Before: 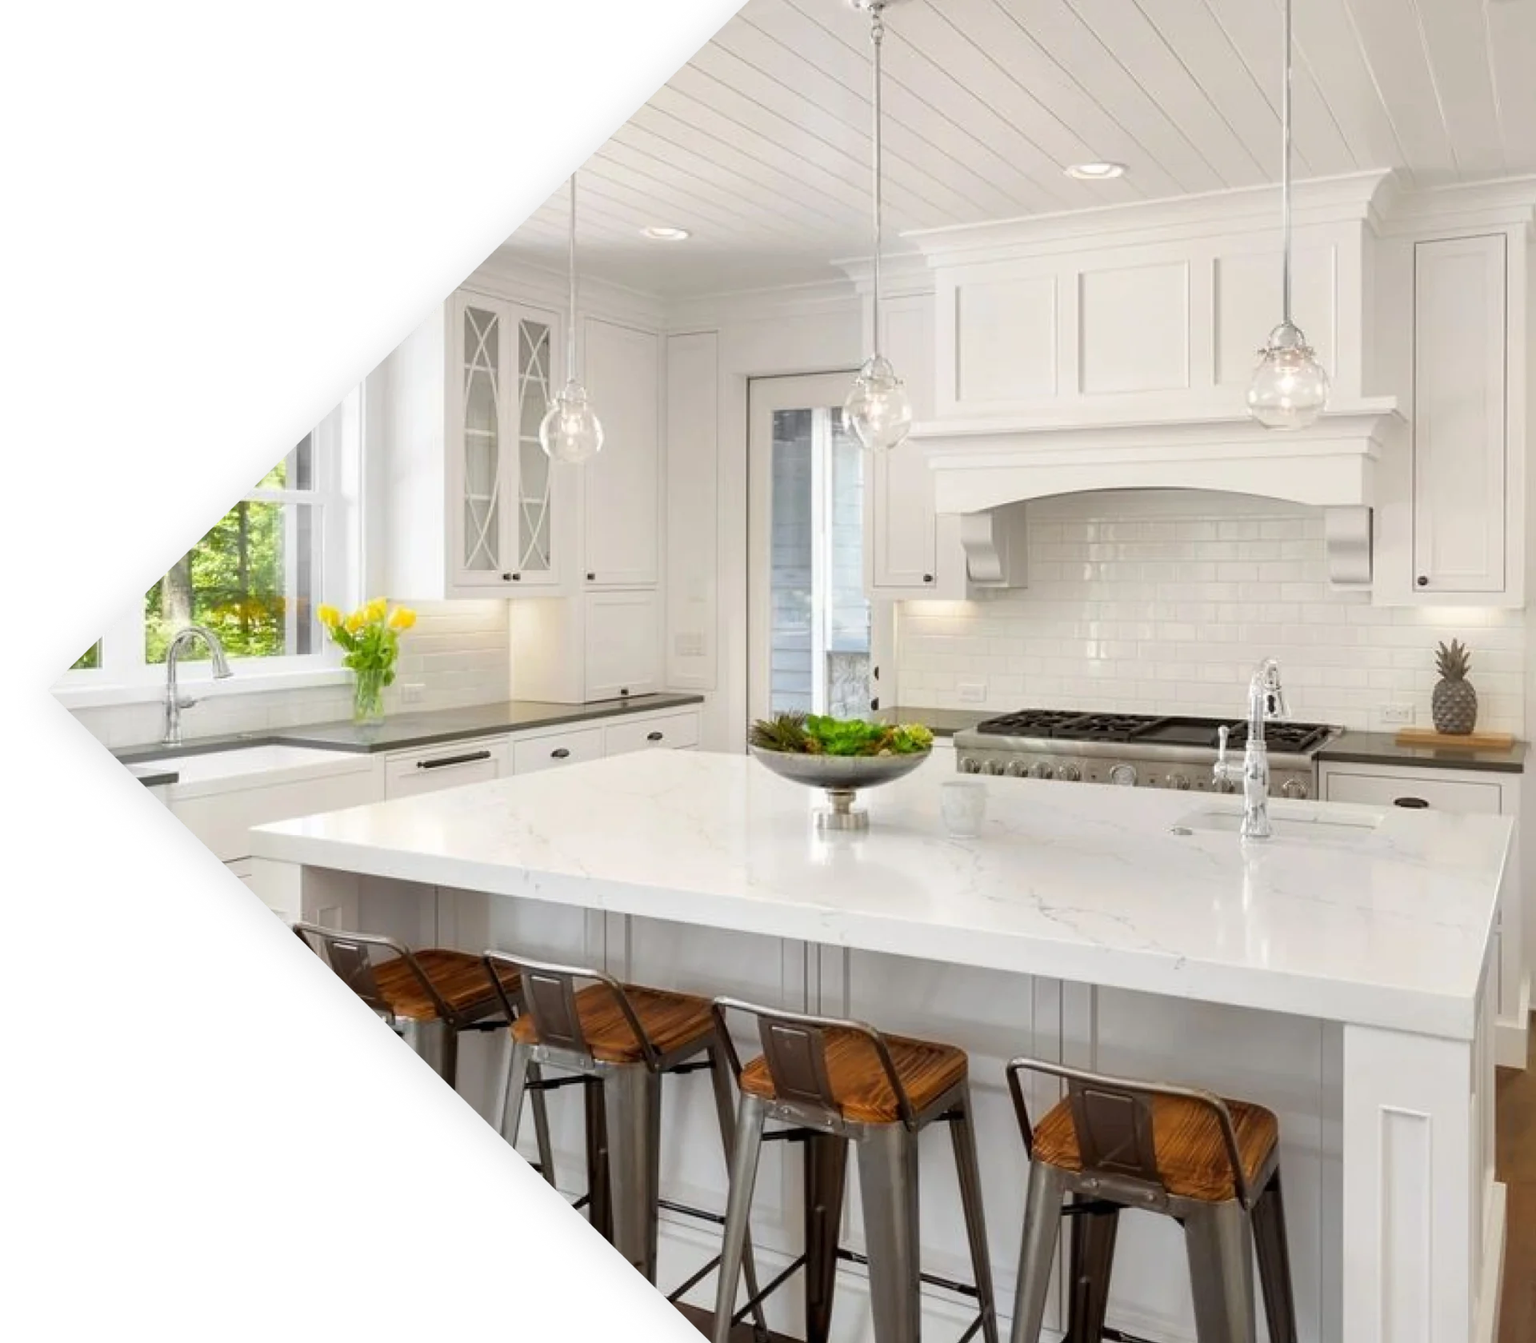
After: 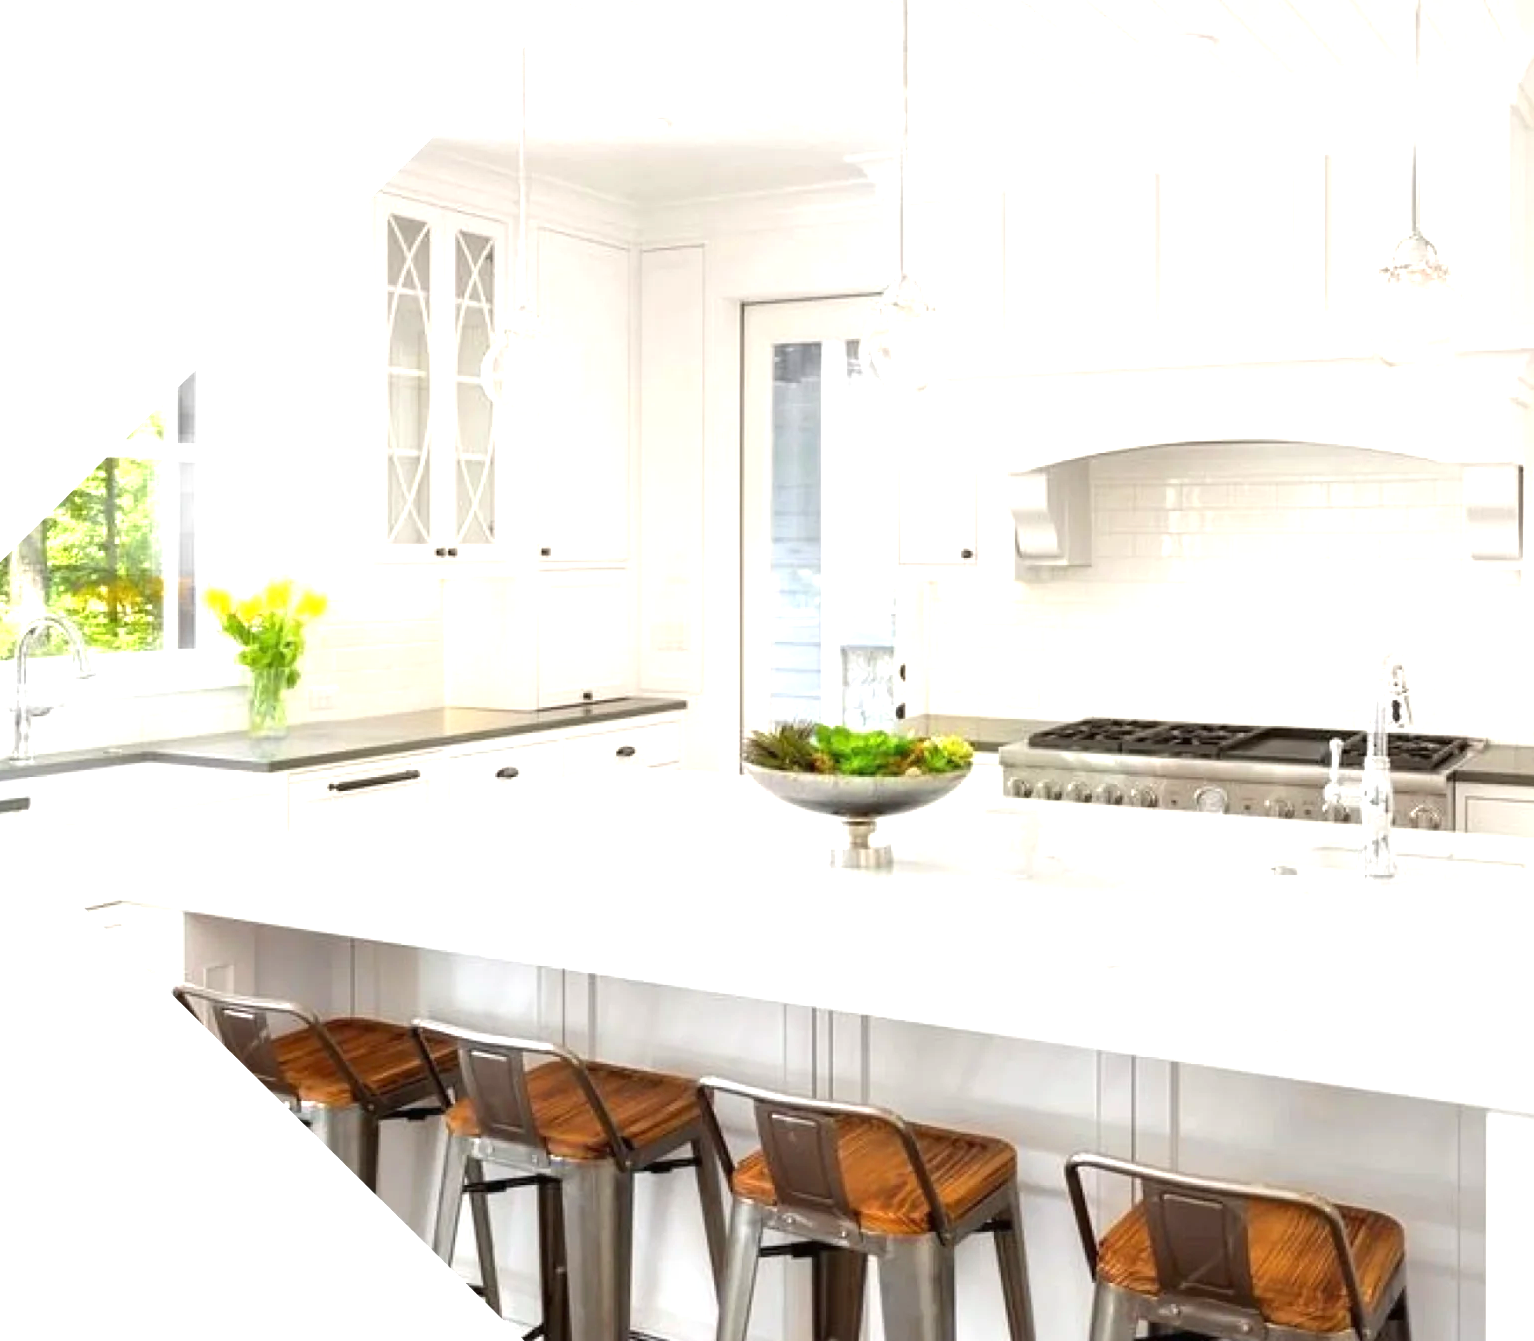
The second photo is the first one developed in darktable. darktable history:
exposure: black level correction 0, exposure 1 EV, compensate exposure bias true, compensate highlight preservation false
crop and rotate: left 10.071%, top 10.071%, right 10.02%, bottom 10.02%
